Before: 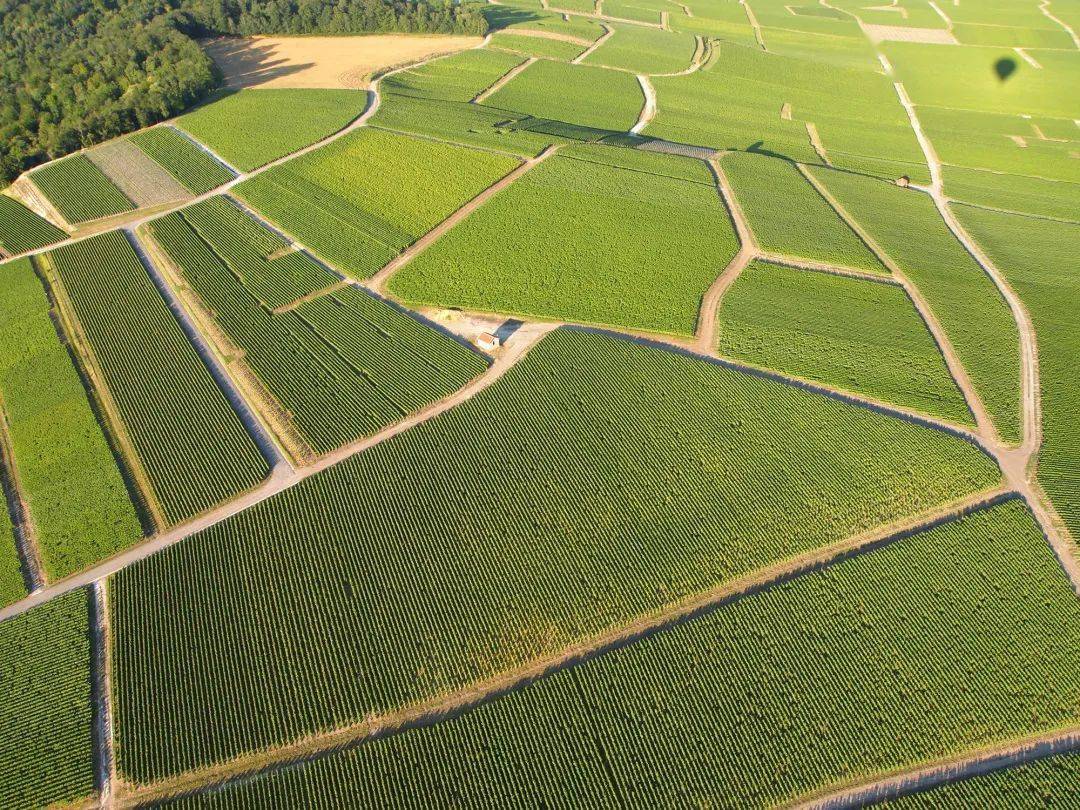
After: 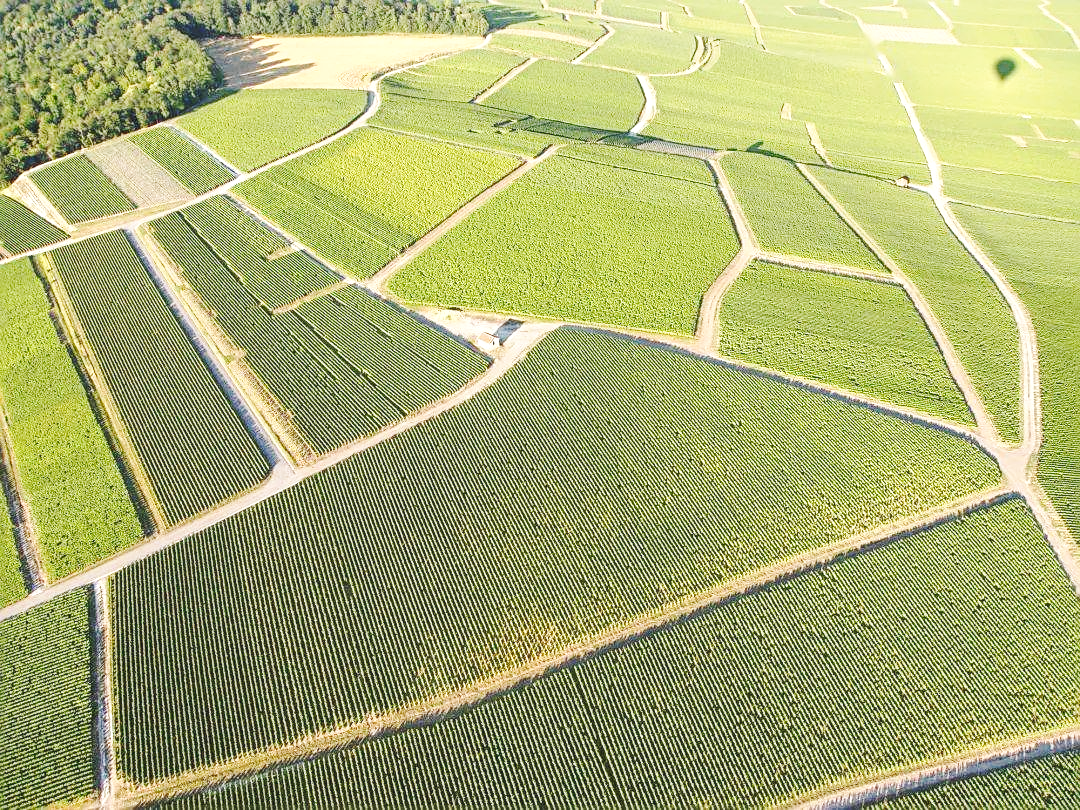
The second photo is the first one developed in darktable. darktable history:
sharpen: on, module defaults
exposure: black level correction -0.001, exposure 0.08 EV, compensate highlight preservation false
base curve: curves: ch0 [(0, 0.007) (0.028, 0.063) (0.121, 0.311) (0.46, 0.743) (0.859, 0.957) (1, 1)], preserve colors none
local contrast: detail 130%
